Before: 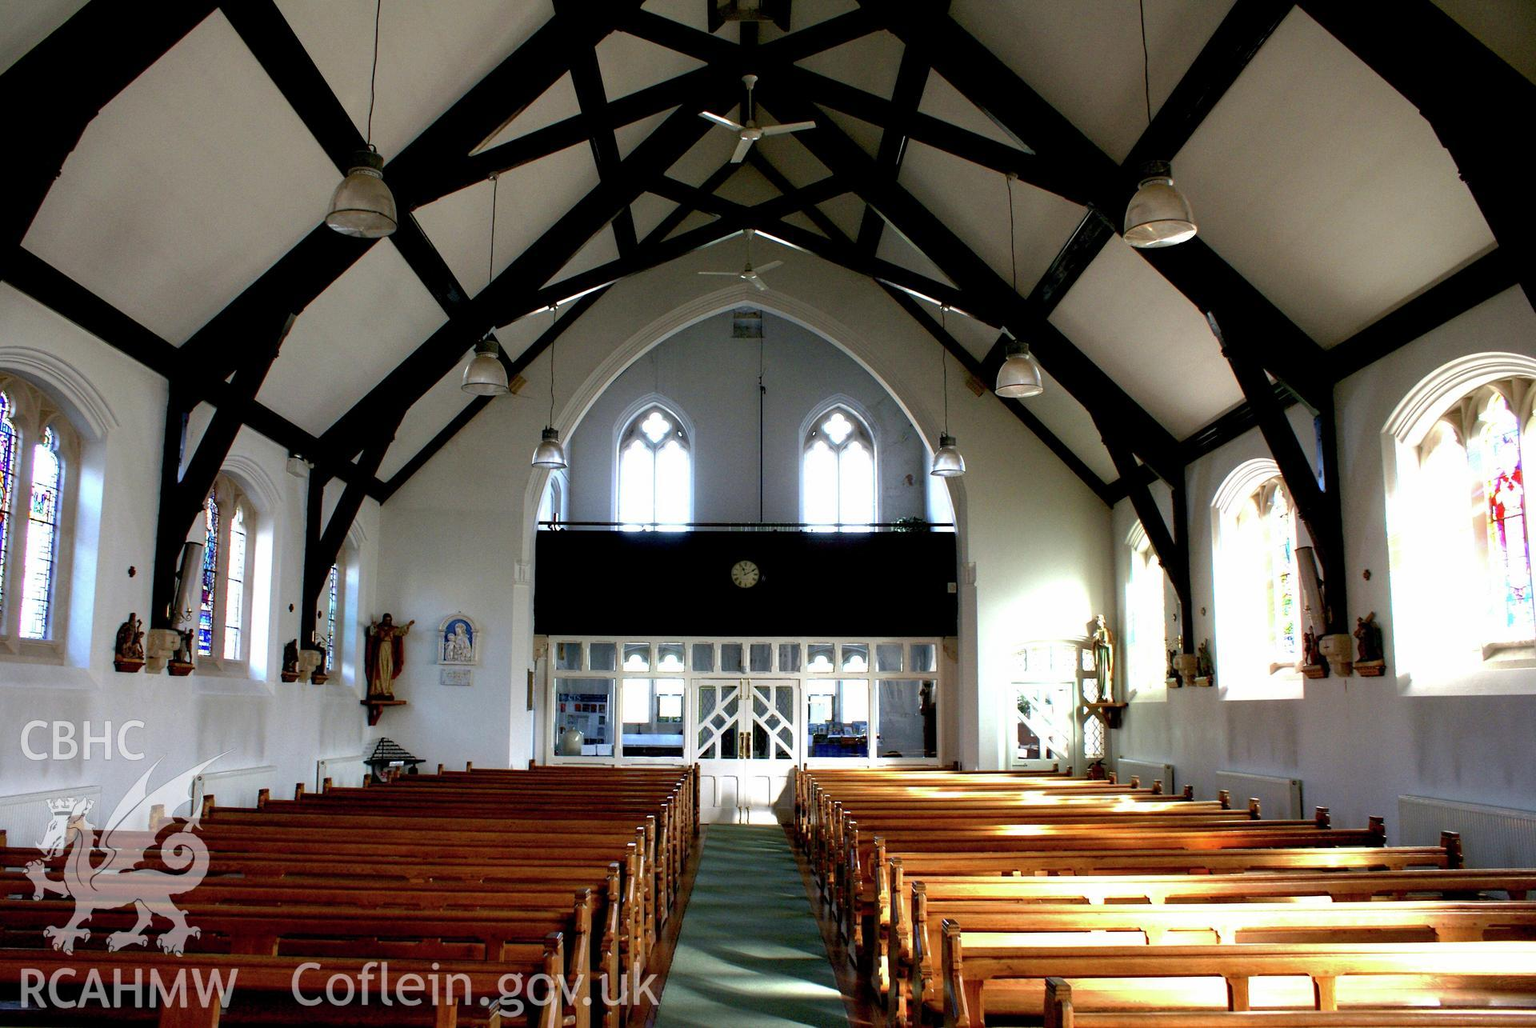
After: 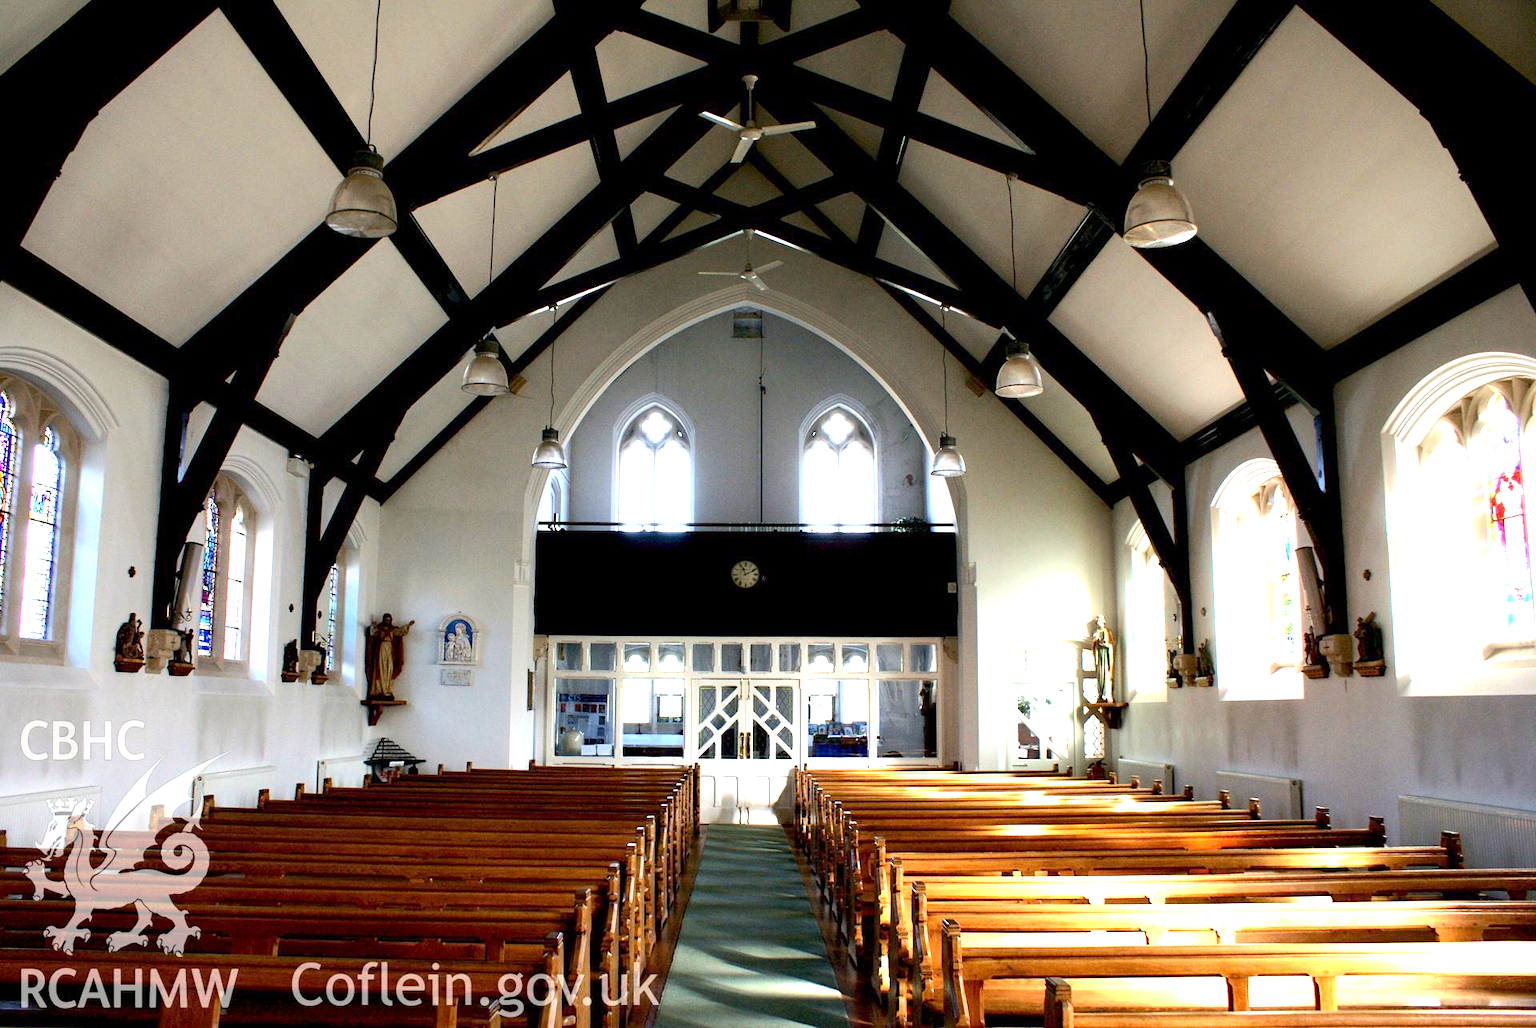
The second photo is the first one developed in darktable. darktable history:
contrast brightness saturation: contrast 0.146, brightness 0.045
color correction: highlights b* 2.95
exposure: exposure 0.608 EV, compensate exposure bias true, compensate highlight preservation false
